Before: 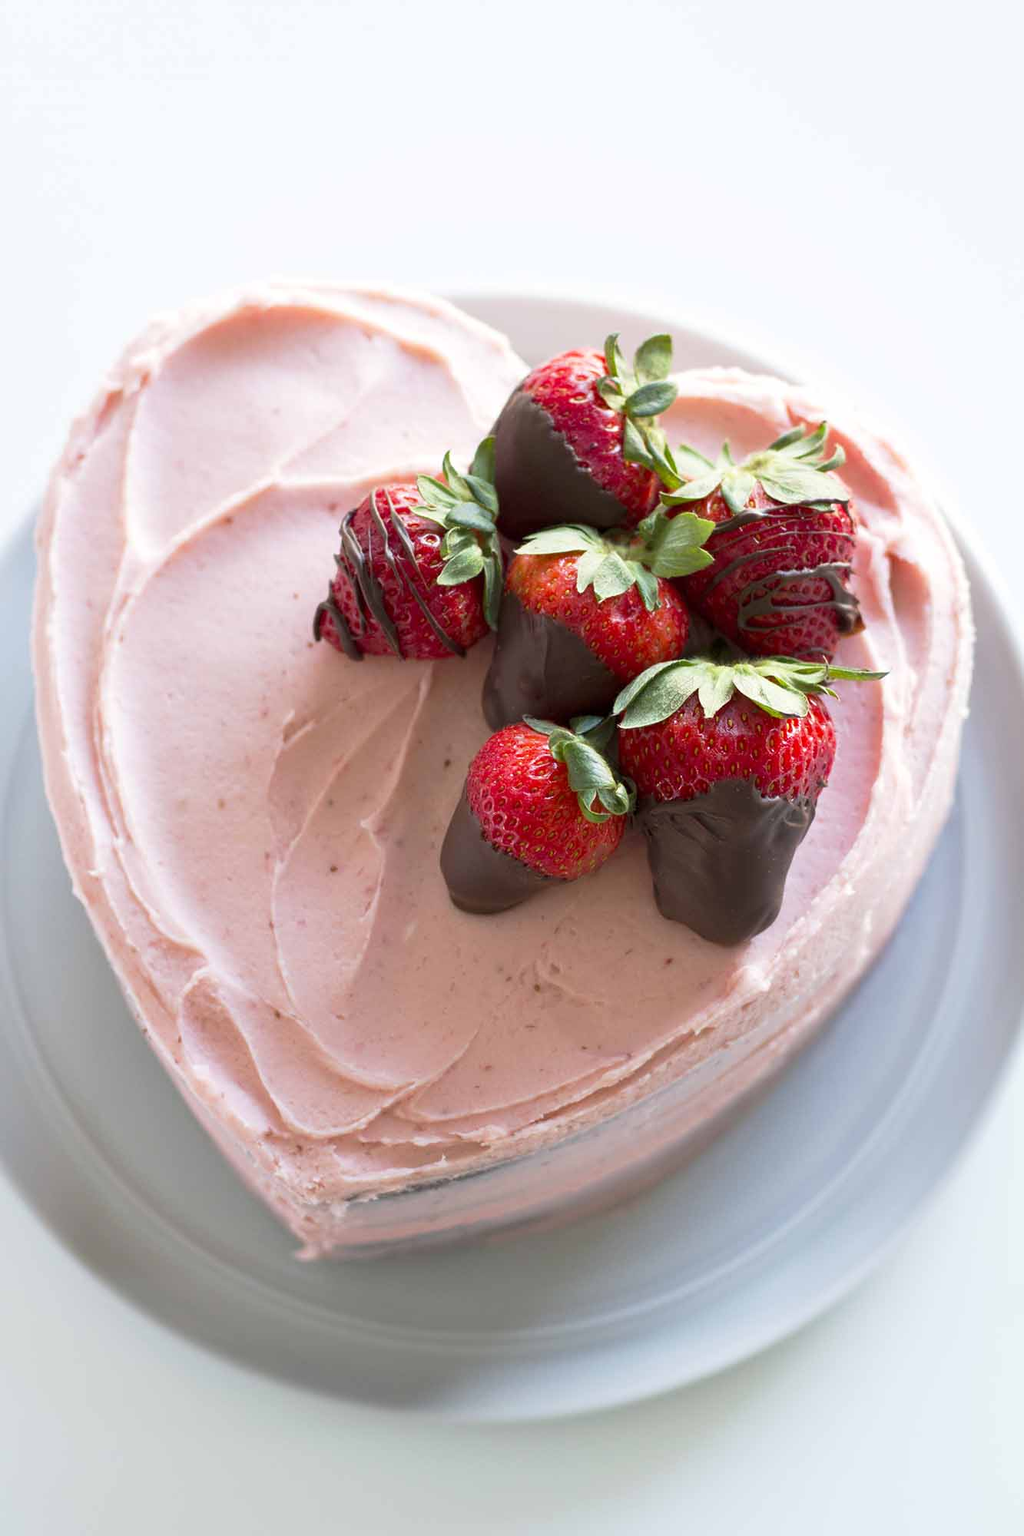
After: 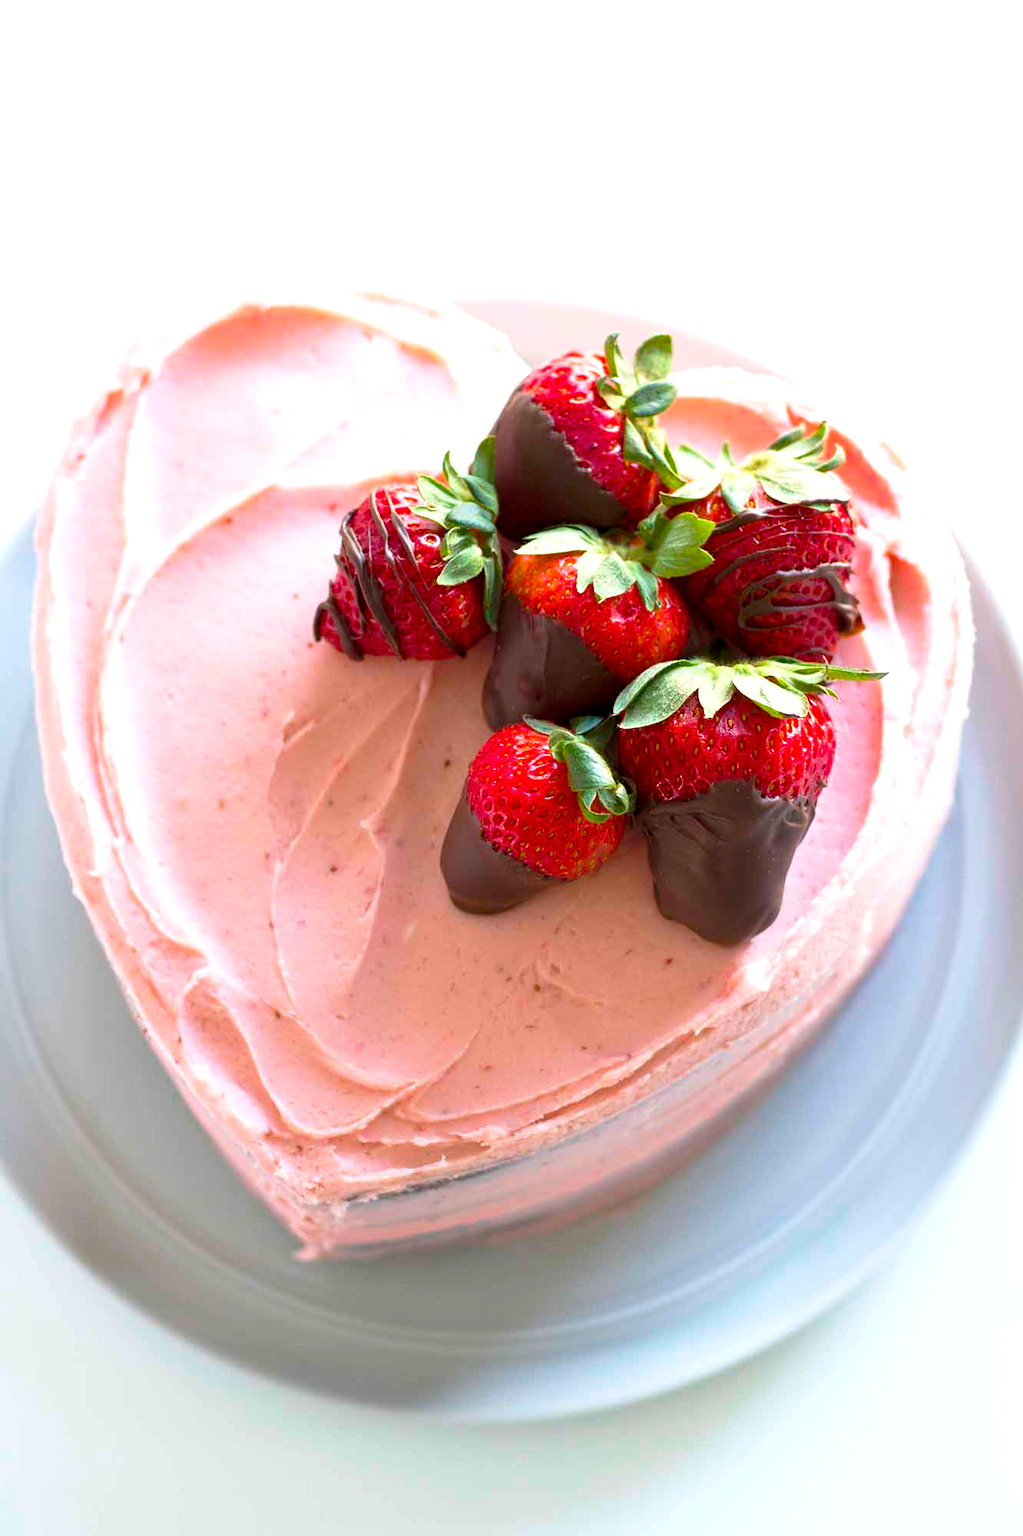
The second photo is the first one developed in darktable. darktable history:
color balance rgb: perceptual saturation grading › global saturation 25.777%, perceptual brilliance grading › global brilliance 9.177%, global vibrance 14.995%
